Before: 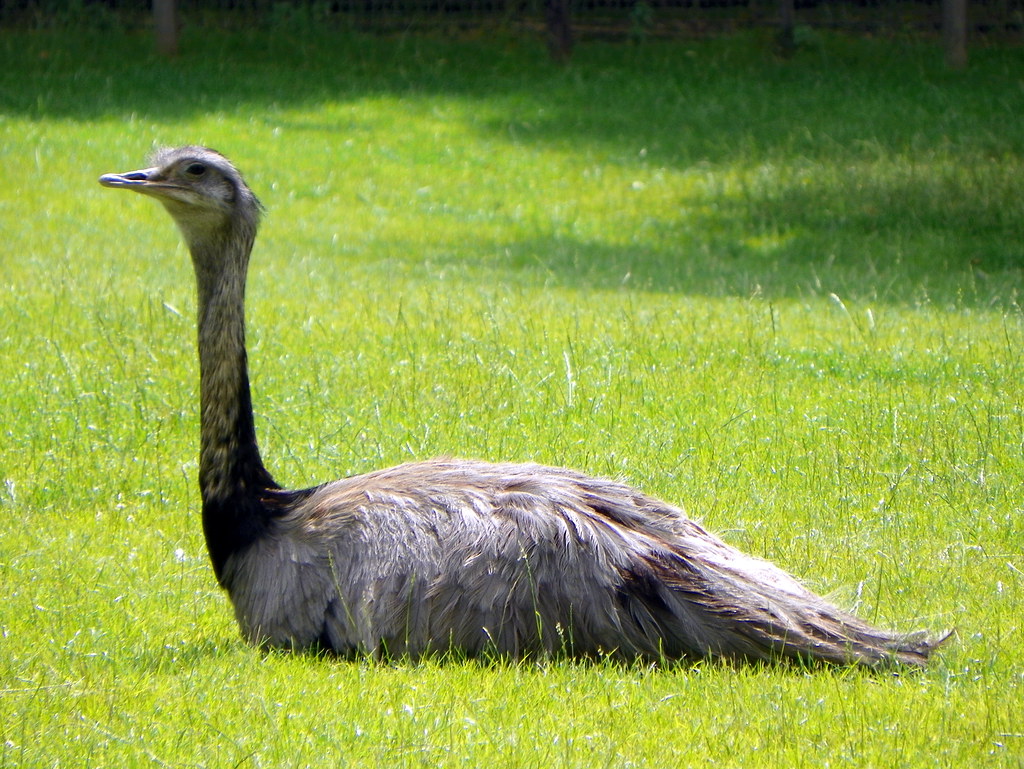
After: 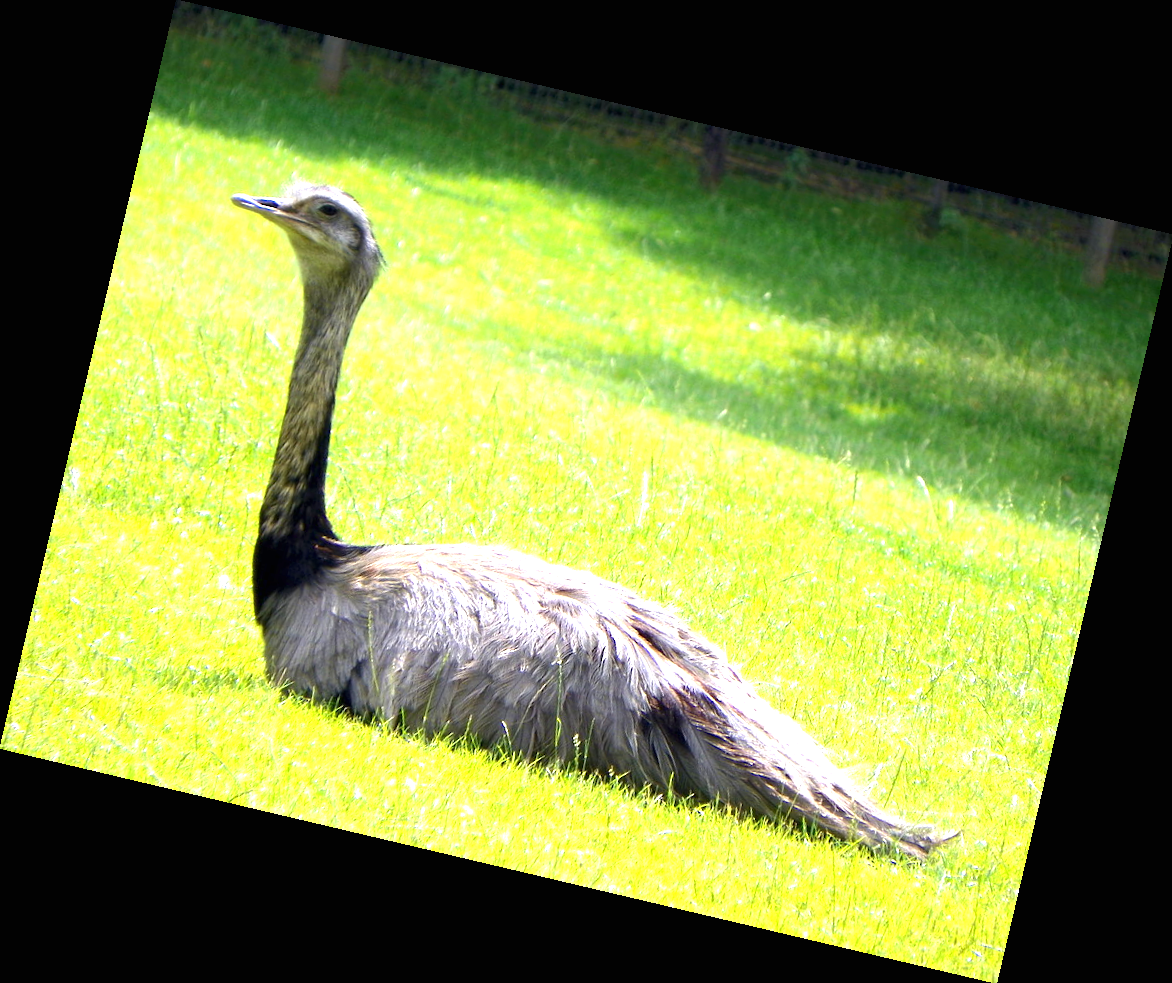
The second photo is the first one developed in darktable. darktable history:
exposure: black level correction 0, exposure 1.1 EV, compensate highlight preservation false
rotate and perspective: rotation 13.27°, automatic cropping off
